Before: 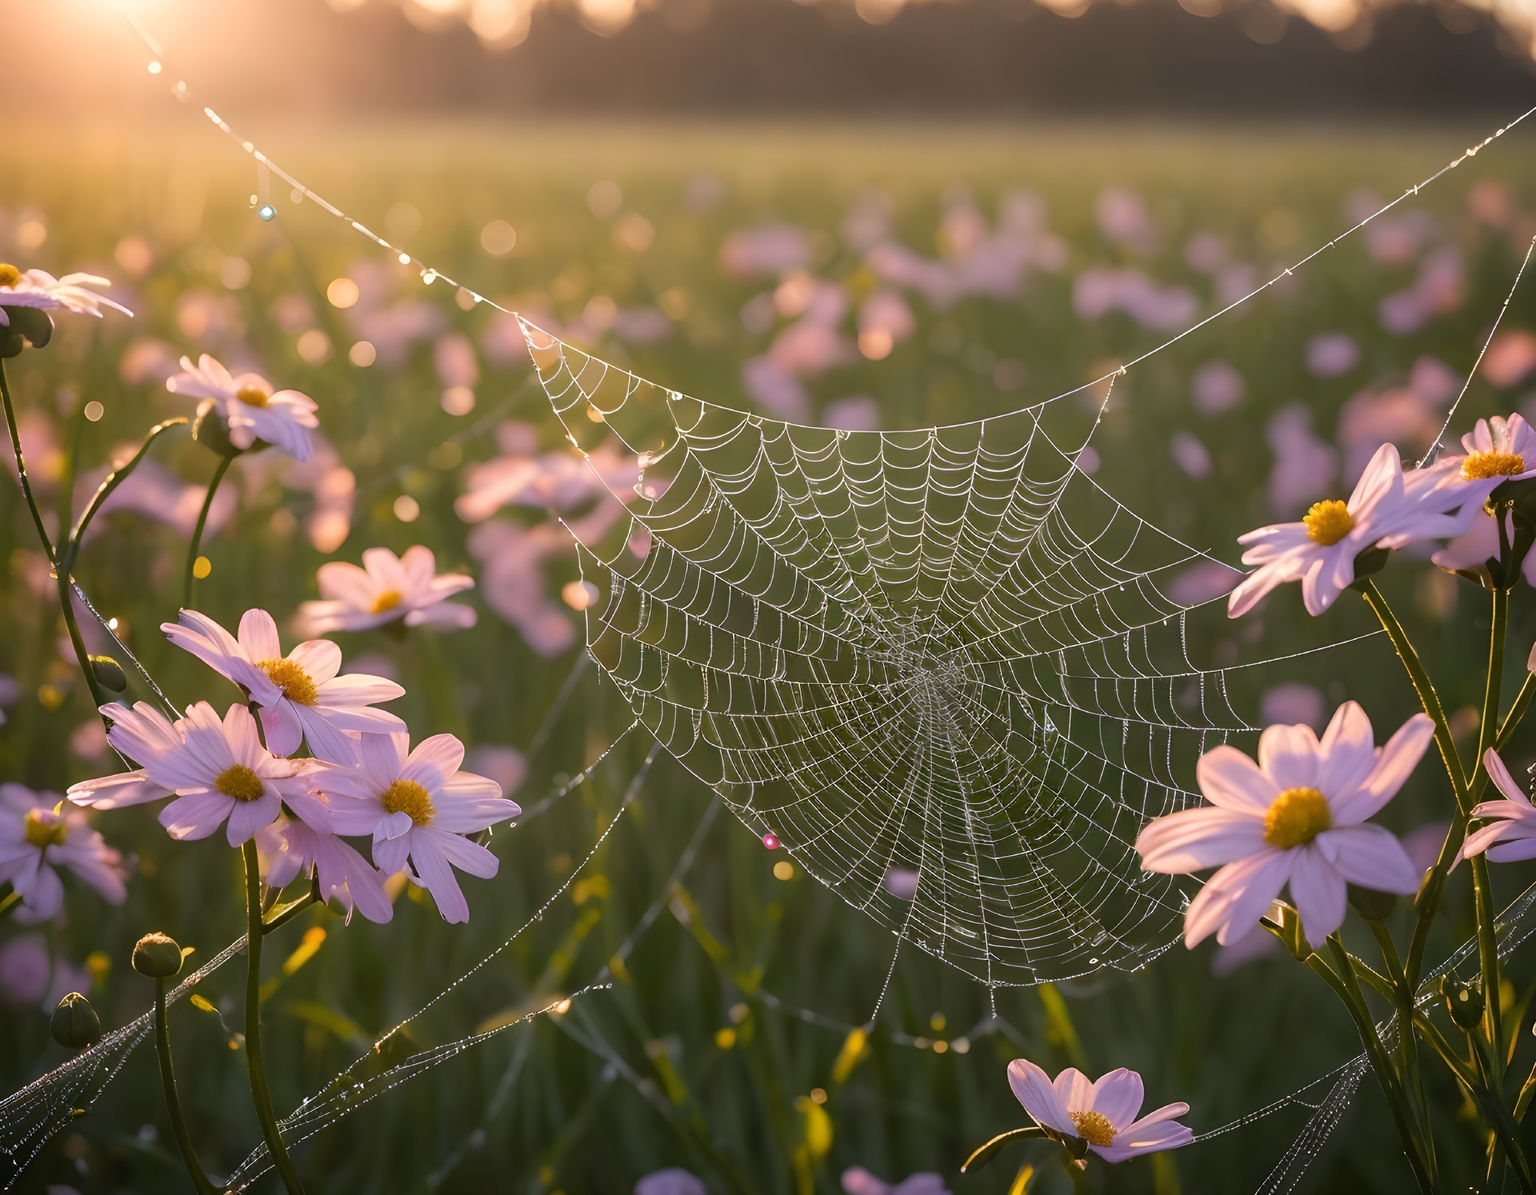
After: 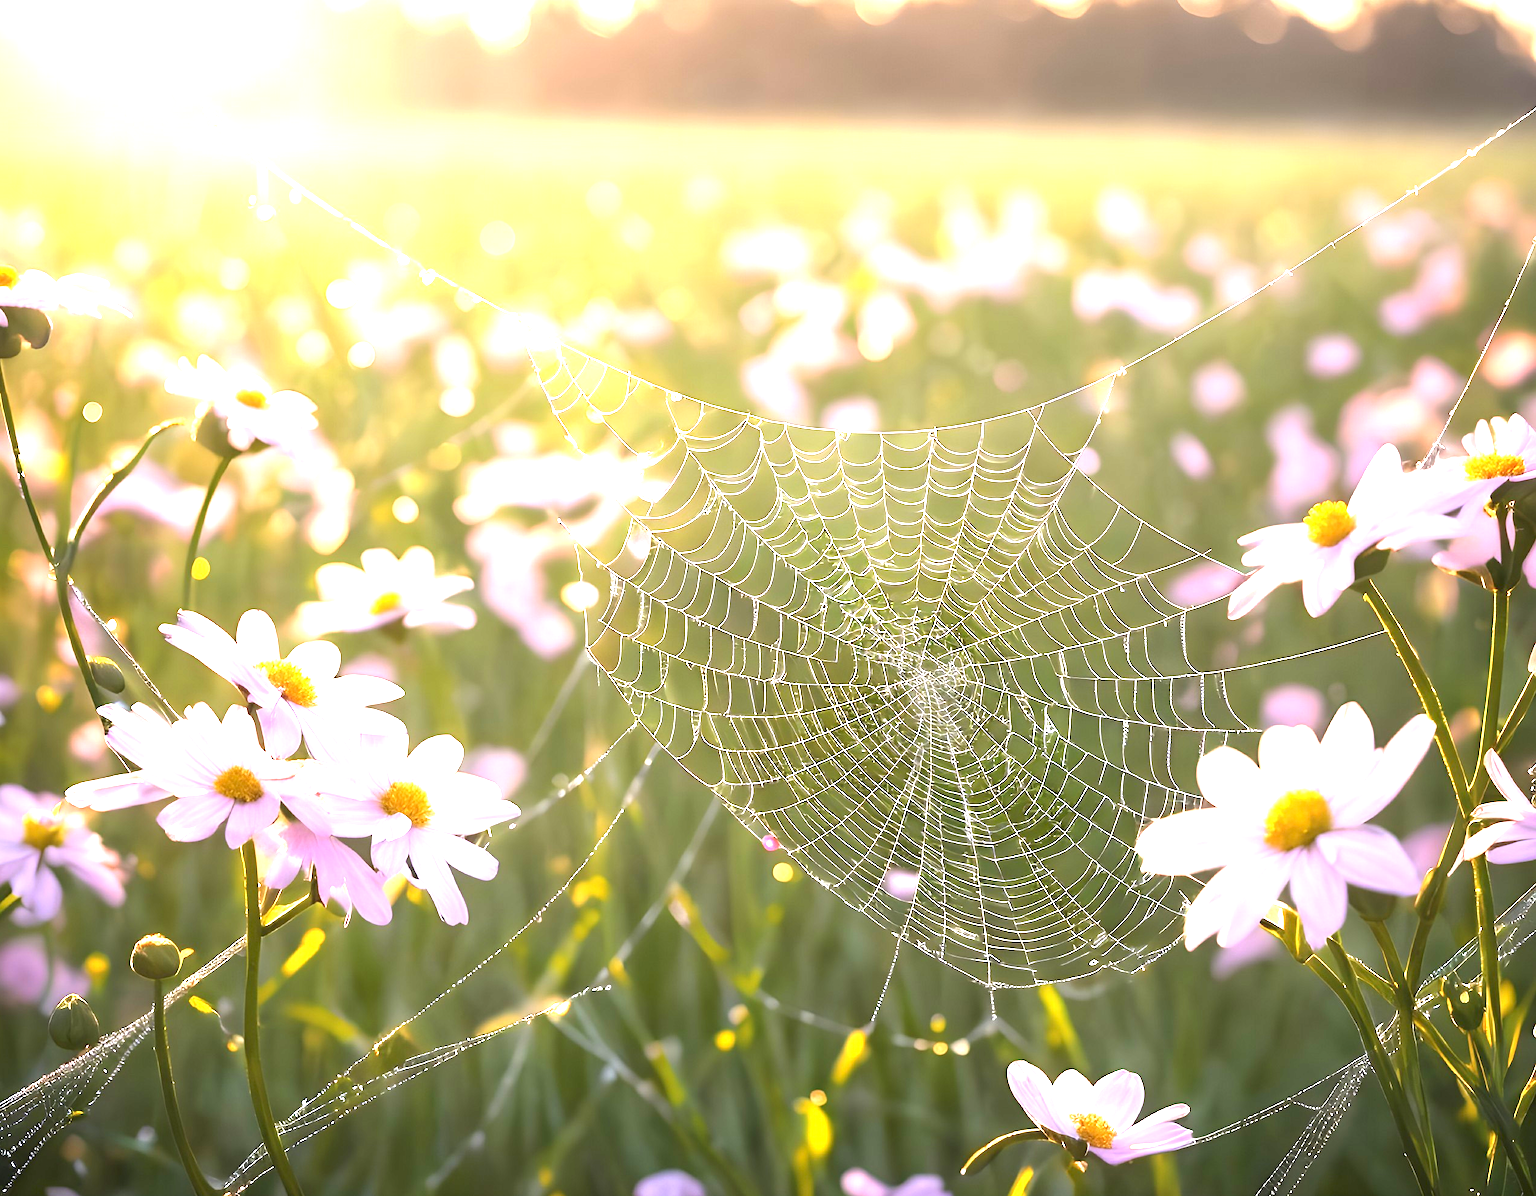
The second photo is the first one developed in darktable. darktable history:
exposure: exposure 2.223 EV, compensate highlight preservation false
crop and rotate: left 0.129%, bottom 0%
